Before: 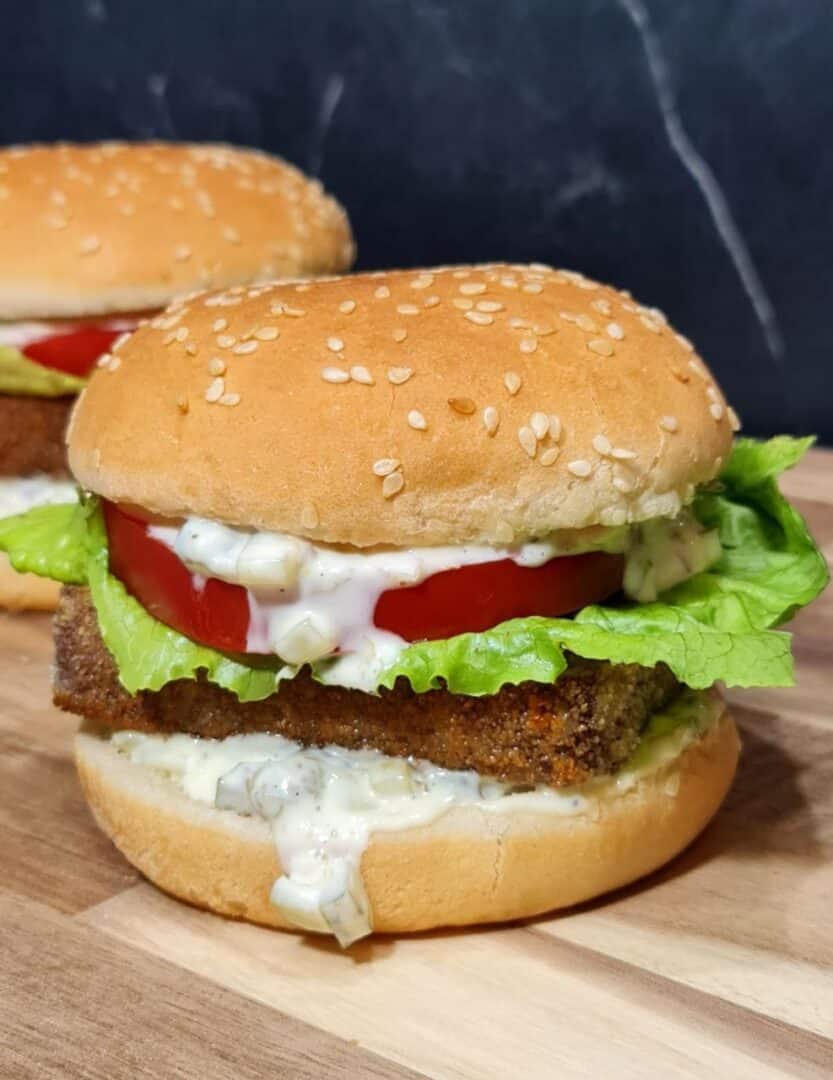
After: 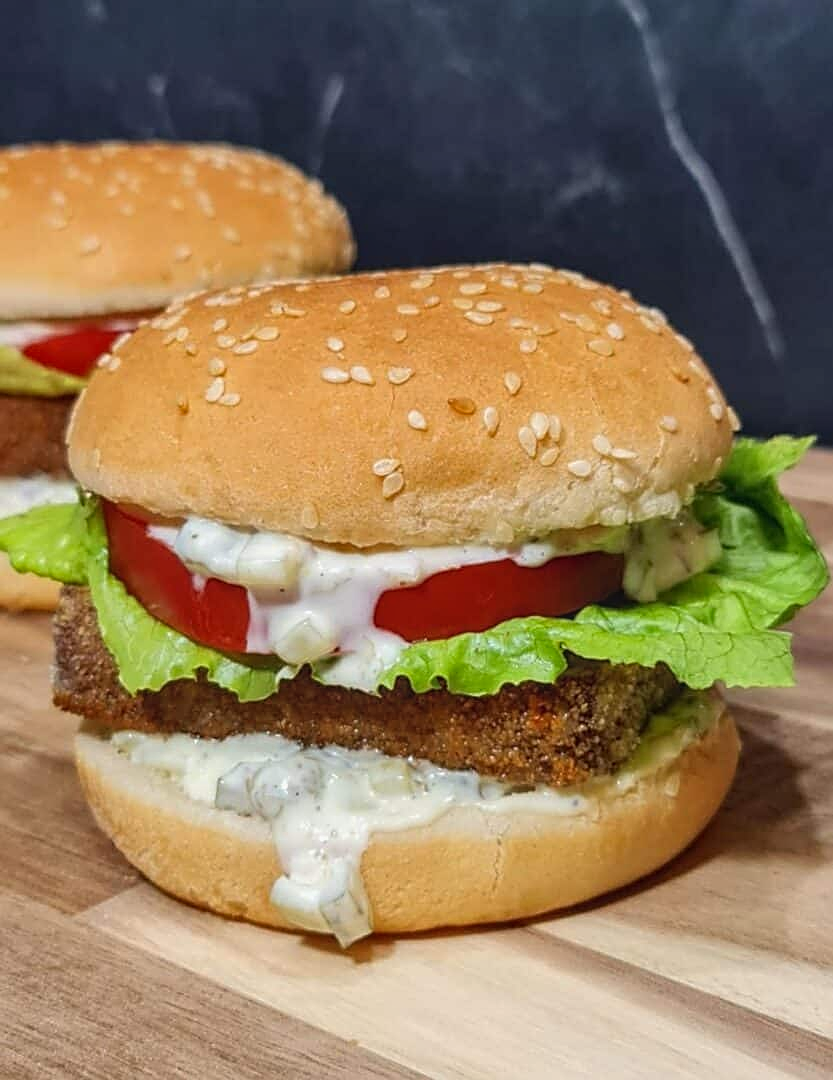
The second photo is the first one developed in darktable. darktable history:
local contrast: on, module defaults
sharpen: on, module defaults
contrast brightness saturation: contrast -0.113
